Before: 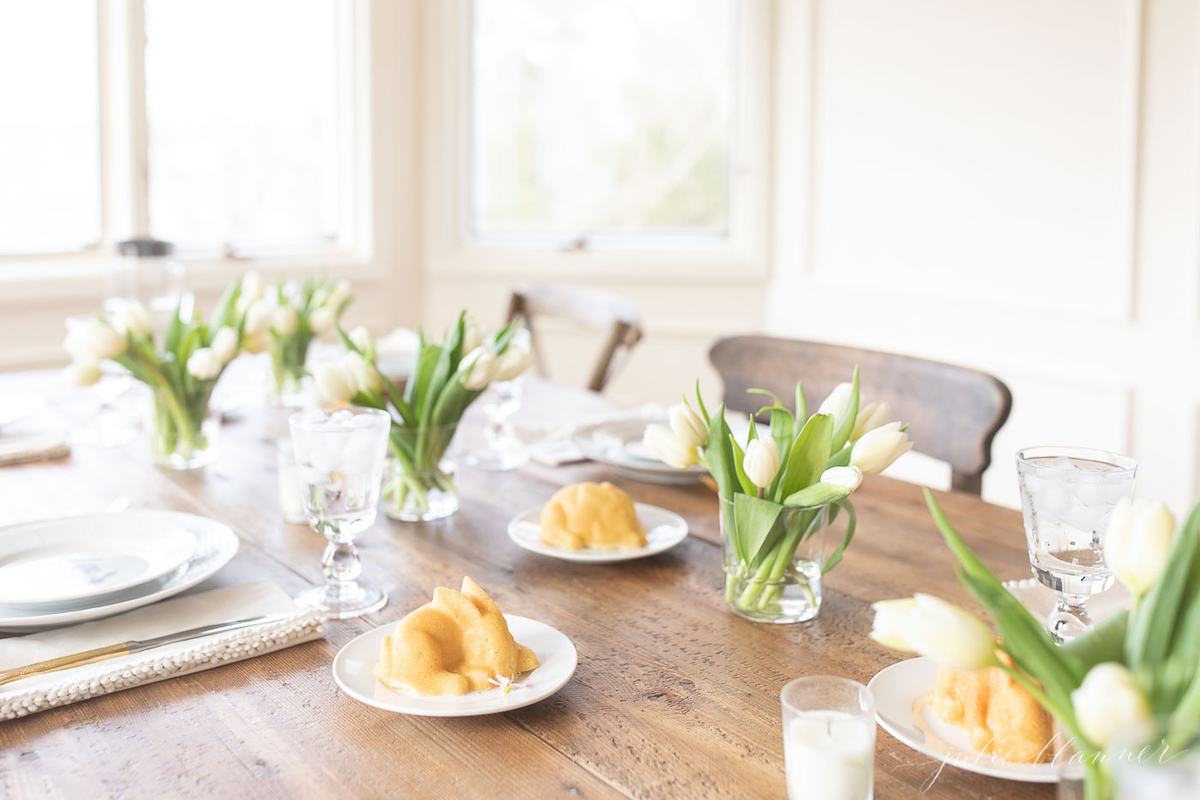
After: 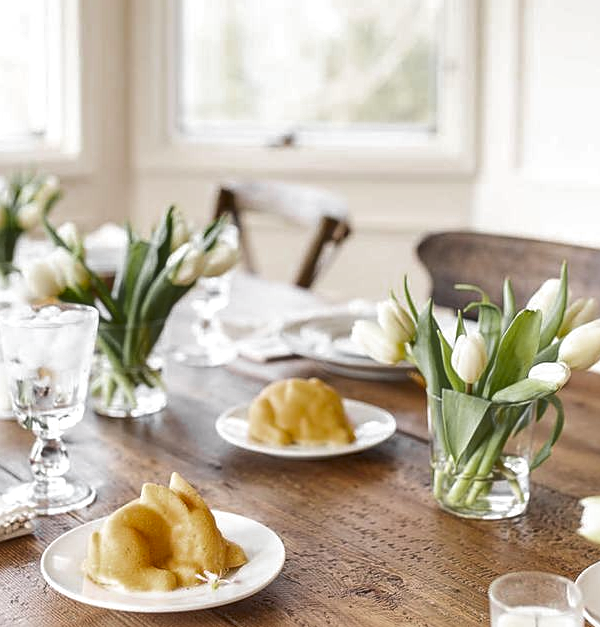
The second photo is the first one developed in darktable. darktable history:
crop and rotate: angle 0.01°, left 24.407%, top 13.024%, right 25.565%, bottom 8.458%
shadows and highlights: soften with gaussian
color zones: curves: ch0 [(0.004, 0.388) (0.125, 0.392) (0.25, 0.404) (0.375, 0.5) (0.5, 0.5) (0.625, 0.5) (0.75, 0.5) (0.875, 0.5)]; ch1 [(0, 0.5) (0.125, 0.5) (0.25, 0.5) (0.375, 0.124) (0.524, 0.124) (0.645, 0.128) (0.789, 0.132) (0.914, 0.096) (0.998, 0.068)]
sharpen: on, module defaults
exposure: black level correction 0.01, exposure 0.007 EV, compensate highlight preservation false
local contrast: on, module defaults
